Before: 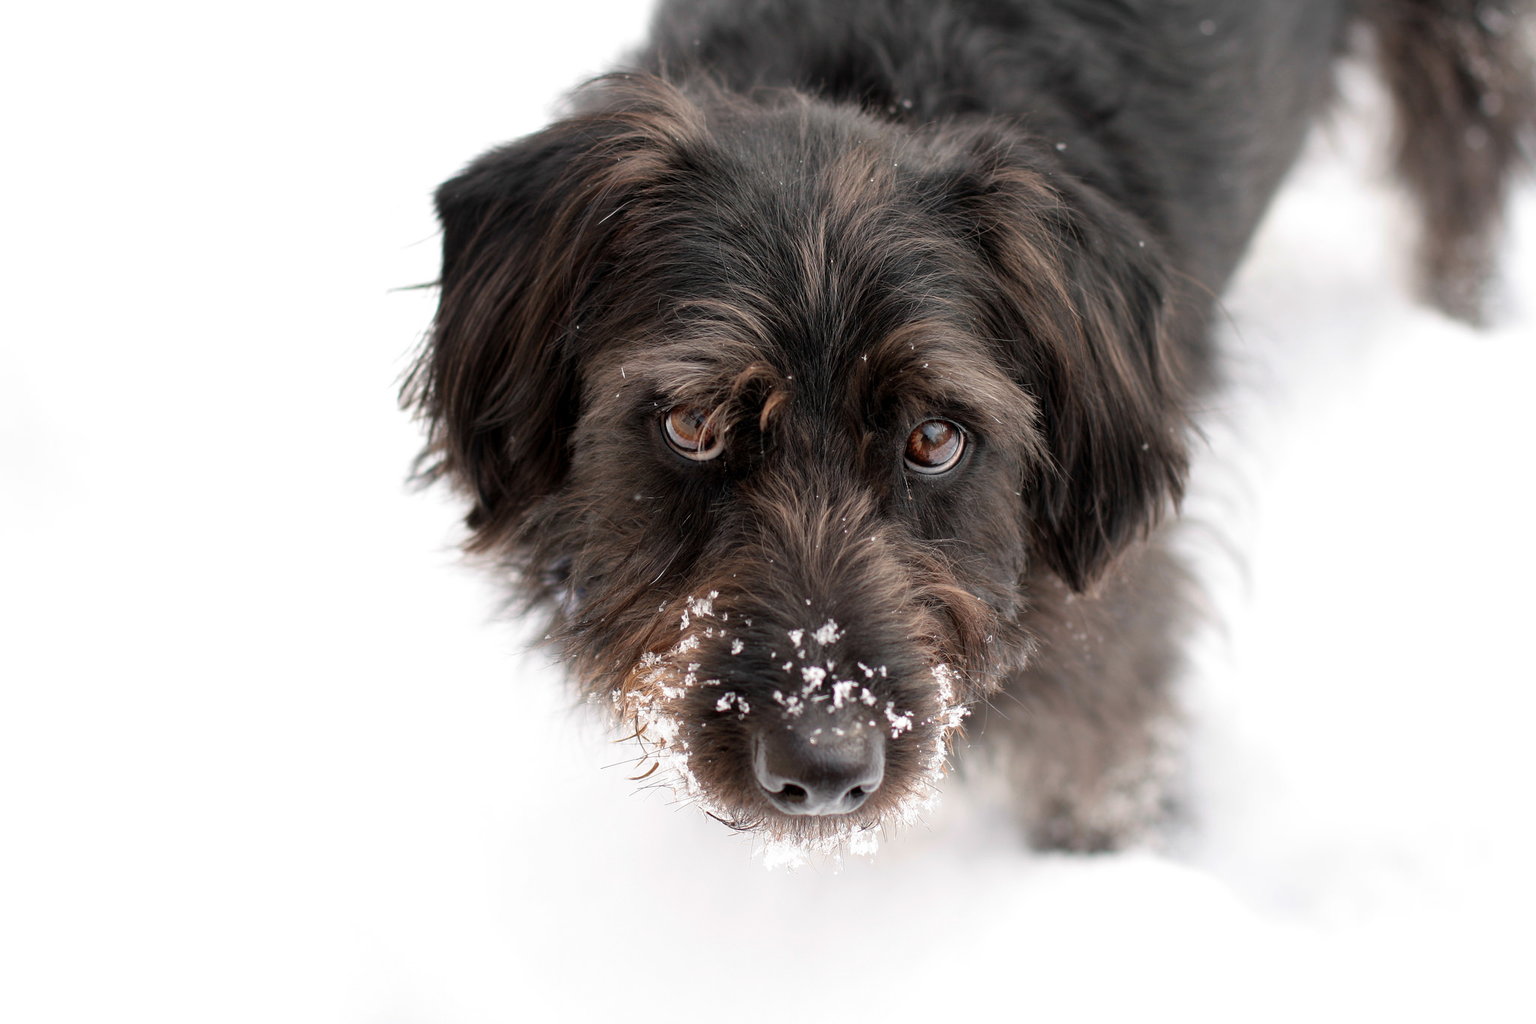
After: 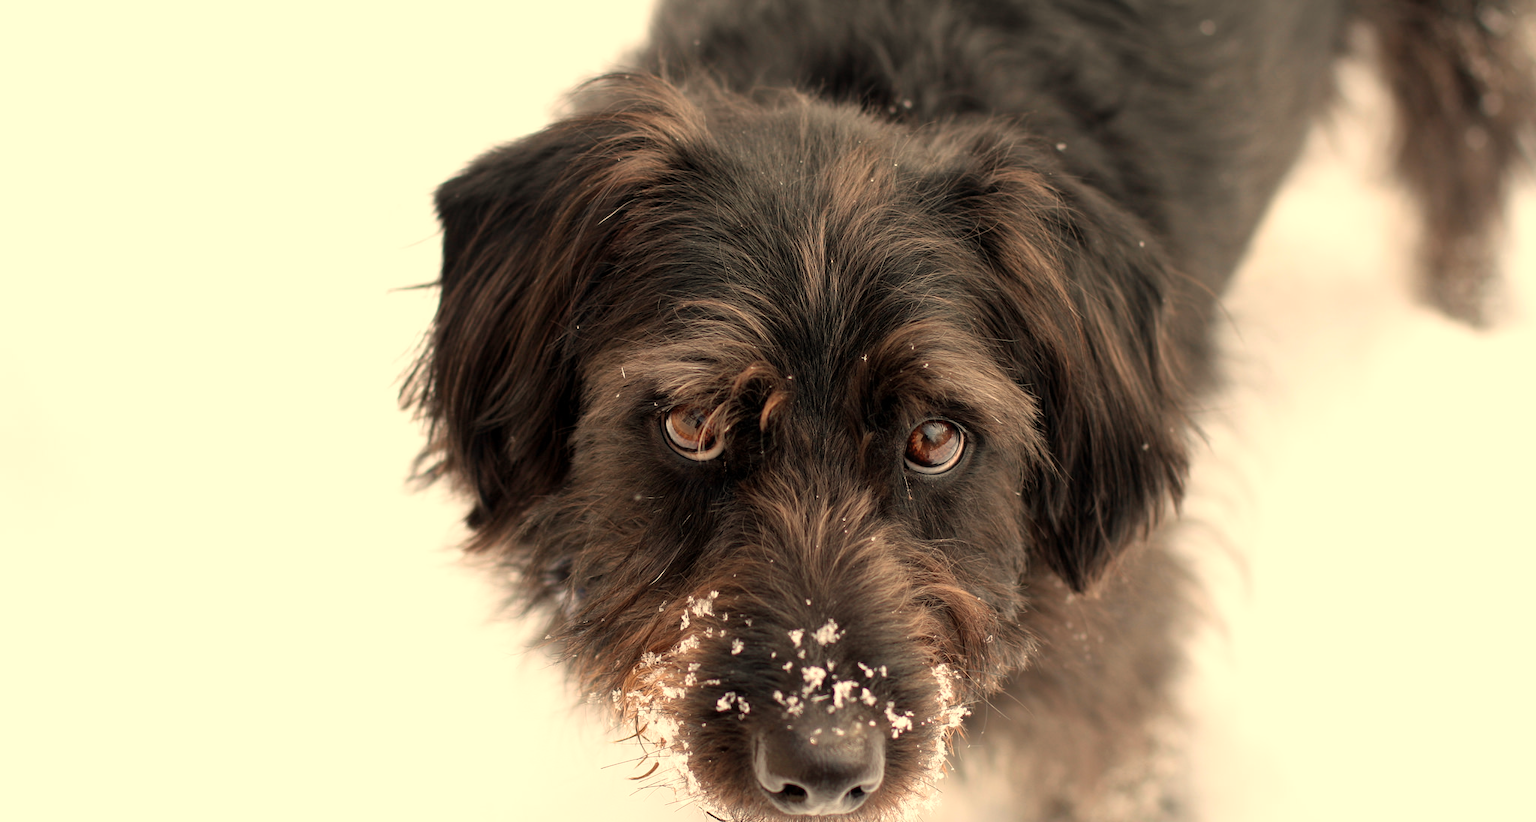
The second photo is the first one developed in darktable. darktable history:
crop: bottom 19.644%
white balance: red 1.123, blue 0.83
